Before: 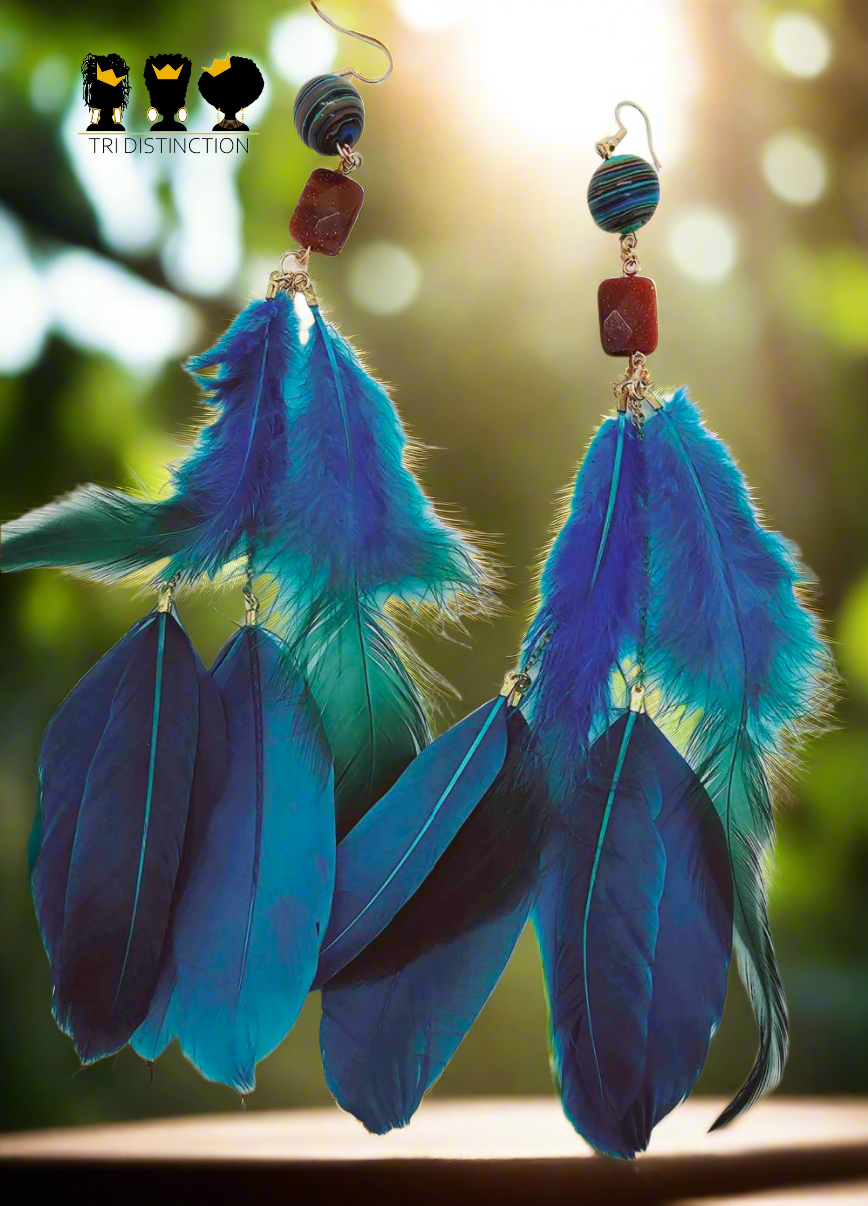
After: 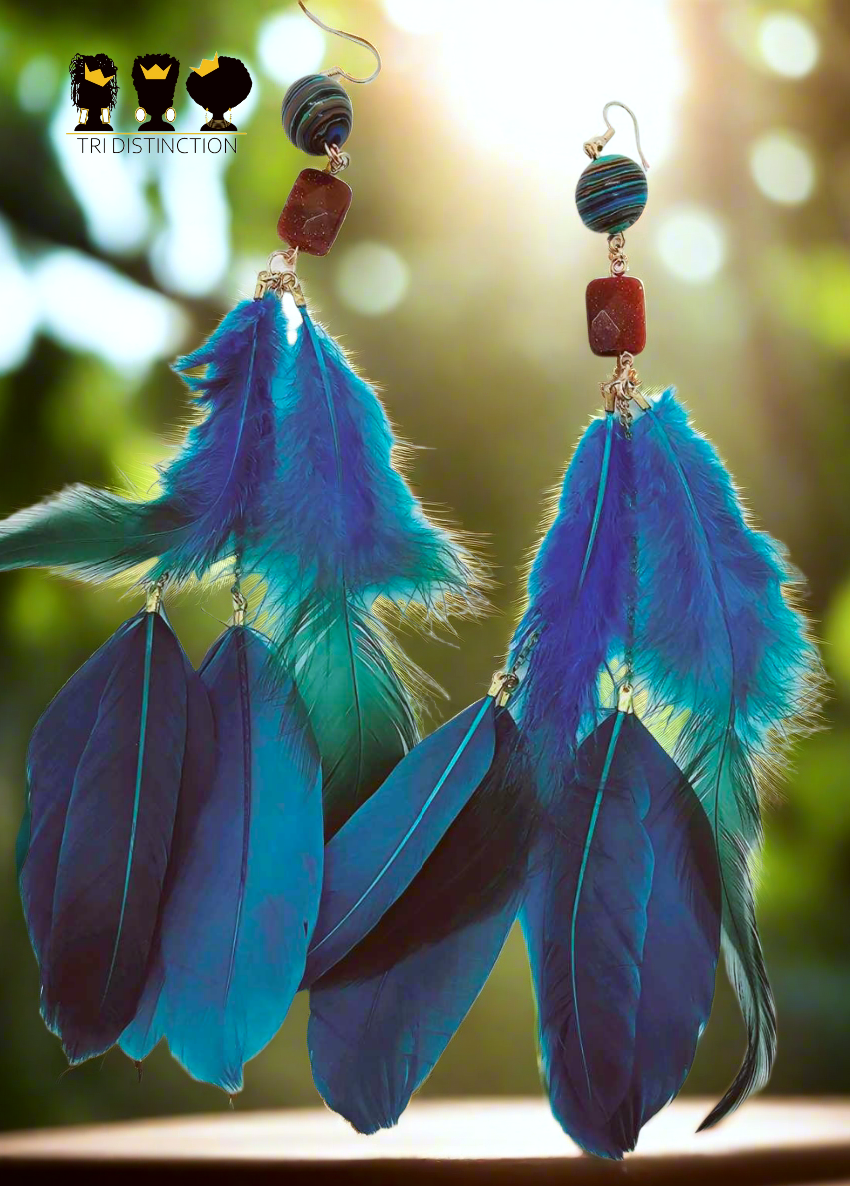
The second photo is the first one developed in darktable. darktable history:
color correction: highlights a* -3.63, highlights b* -6.17, shadows a* 3.01, shadows b* 5.47
crop and rotate: left 1.497%, right 0.531%, bottom 1.594%
exposure: exposure 0.133 EV, compensate highlight preservation false
